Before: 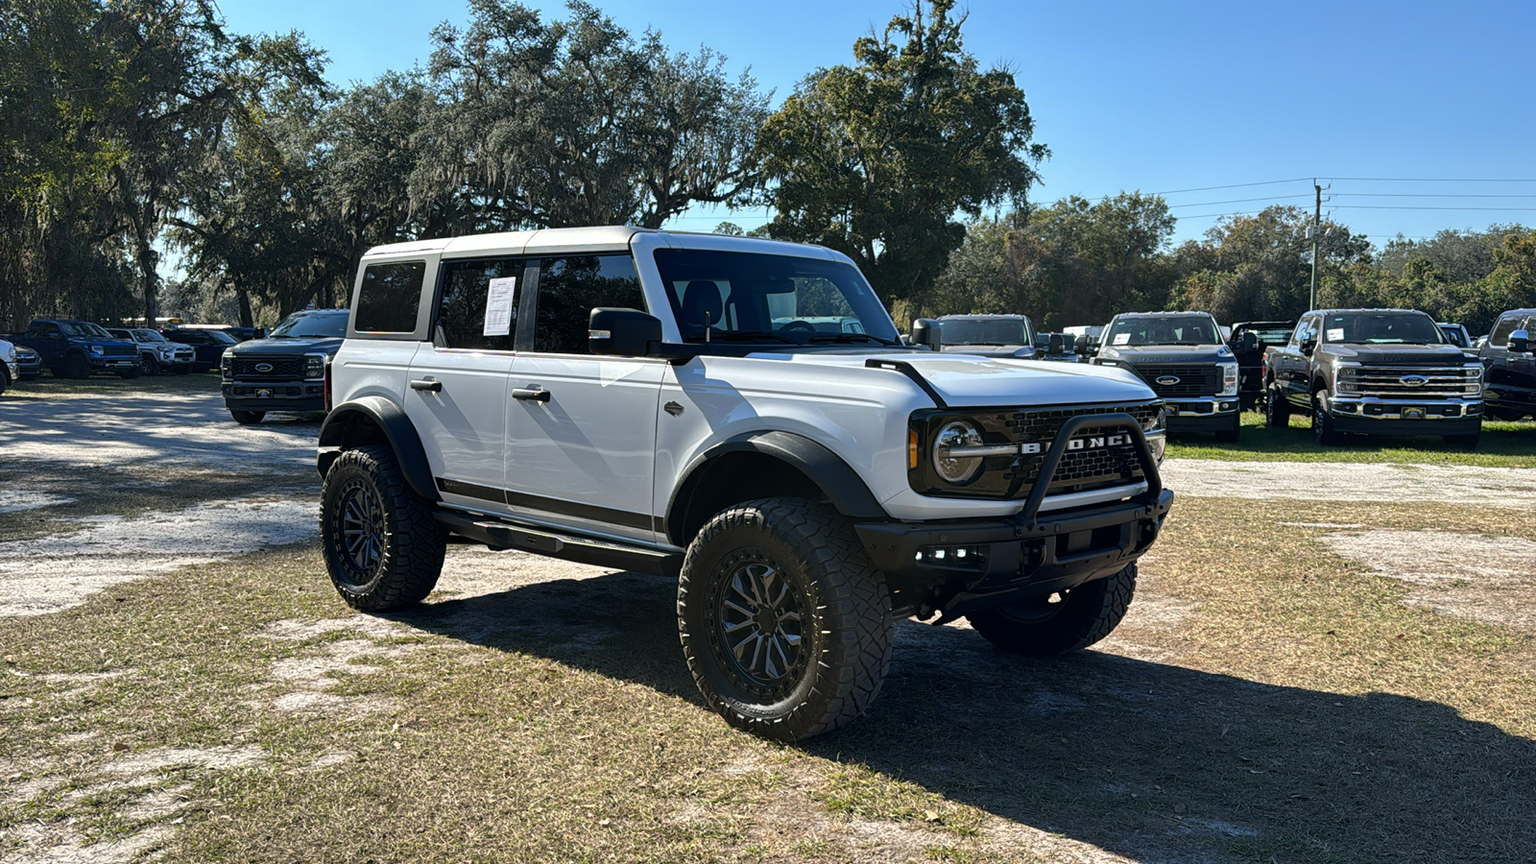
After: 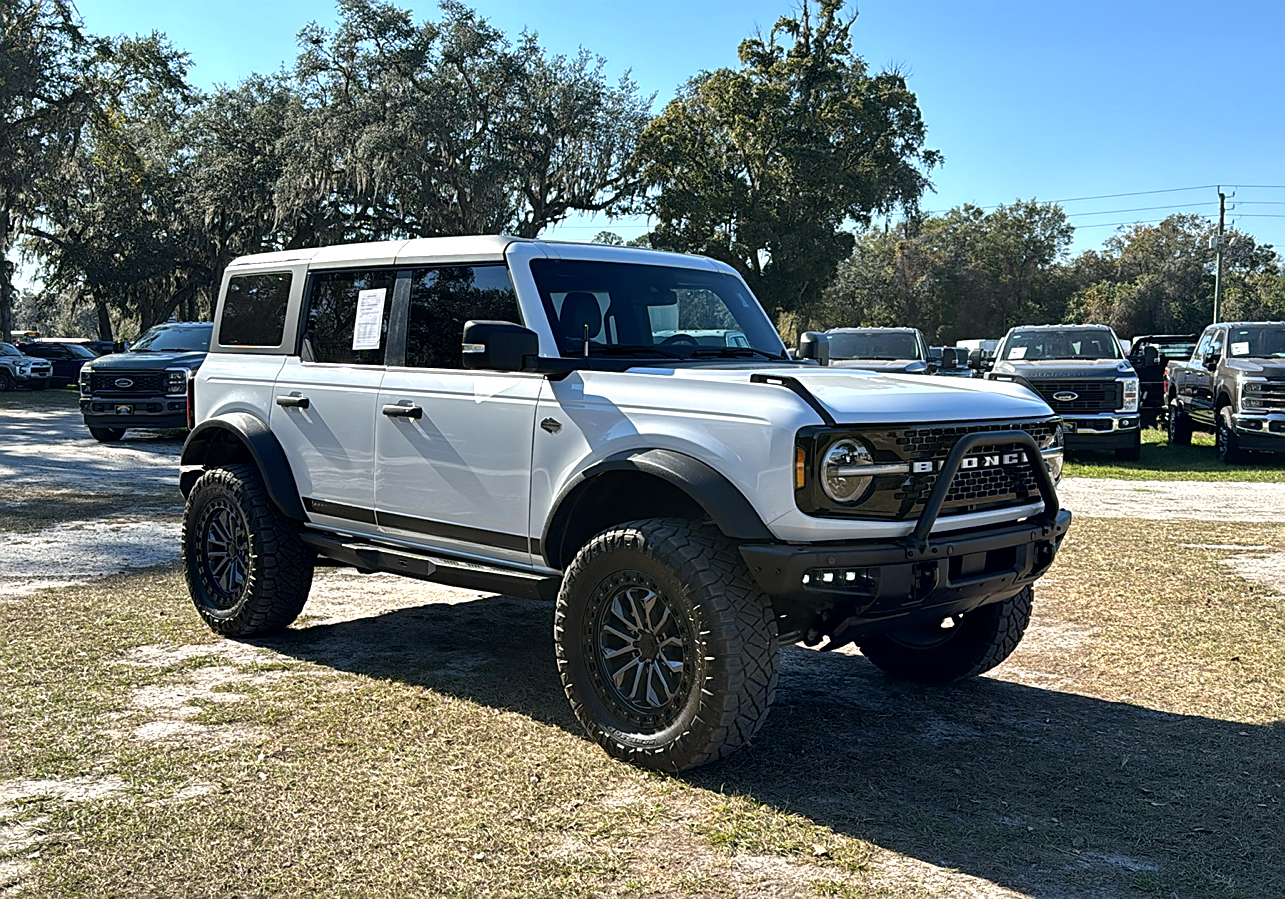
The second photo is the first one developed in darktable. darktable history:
sharpen: on, module defaults
exposure: exposure 0.296 EV, compensate exposure bias true, compensate highlight preservation false
local contrast: mode bilateral grid, contrast 21, coarseness 49, detail 119%, midtone range 0.2
crop and rotate: left 9.476%, right 10.176%
